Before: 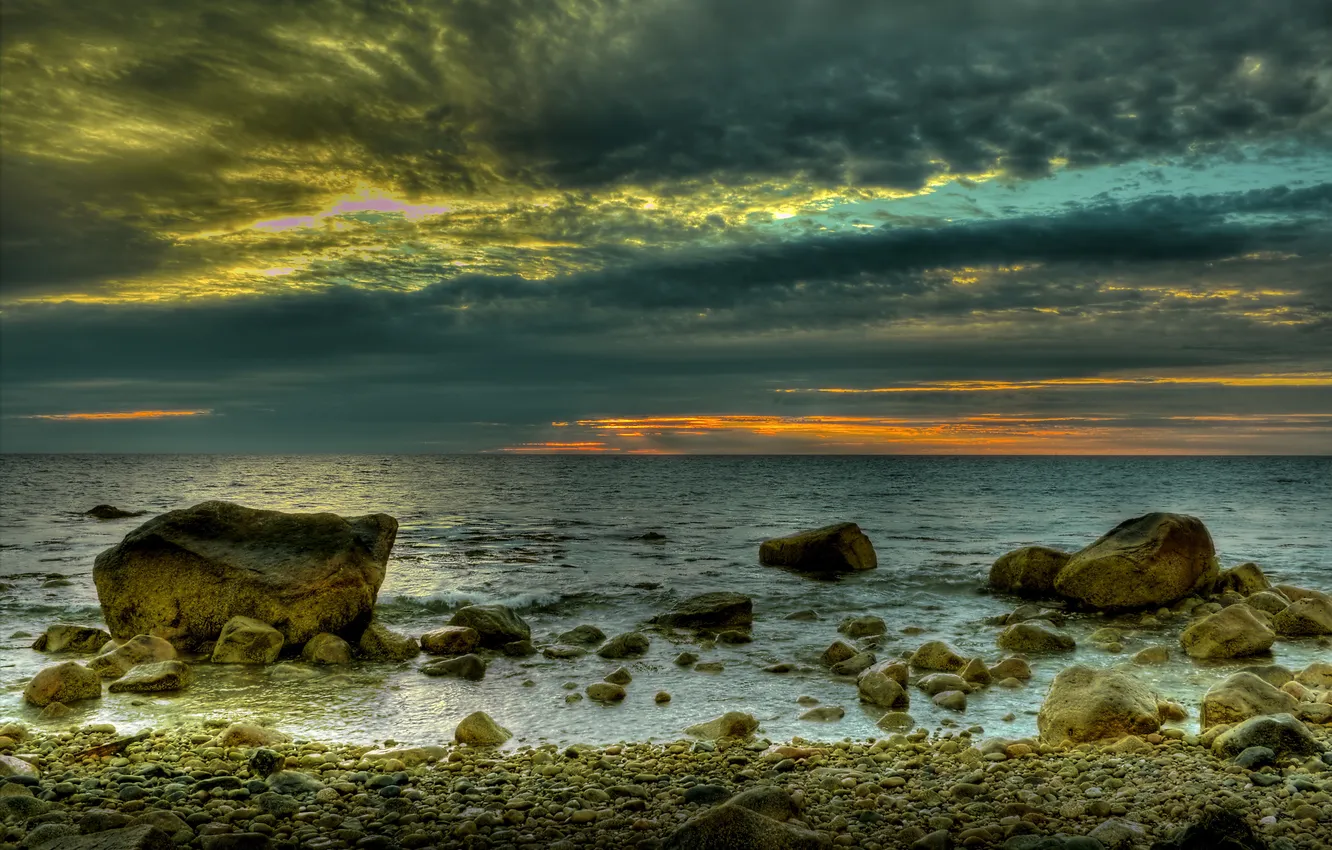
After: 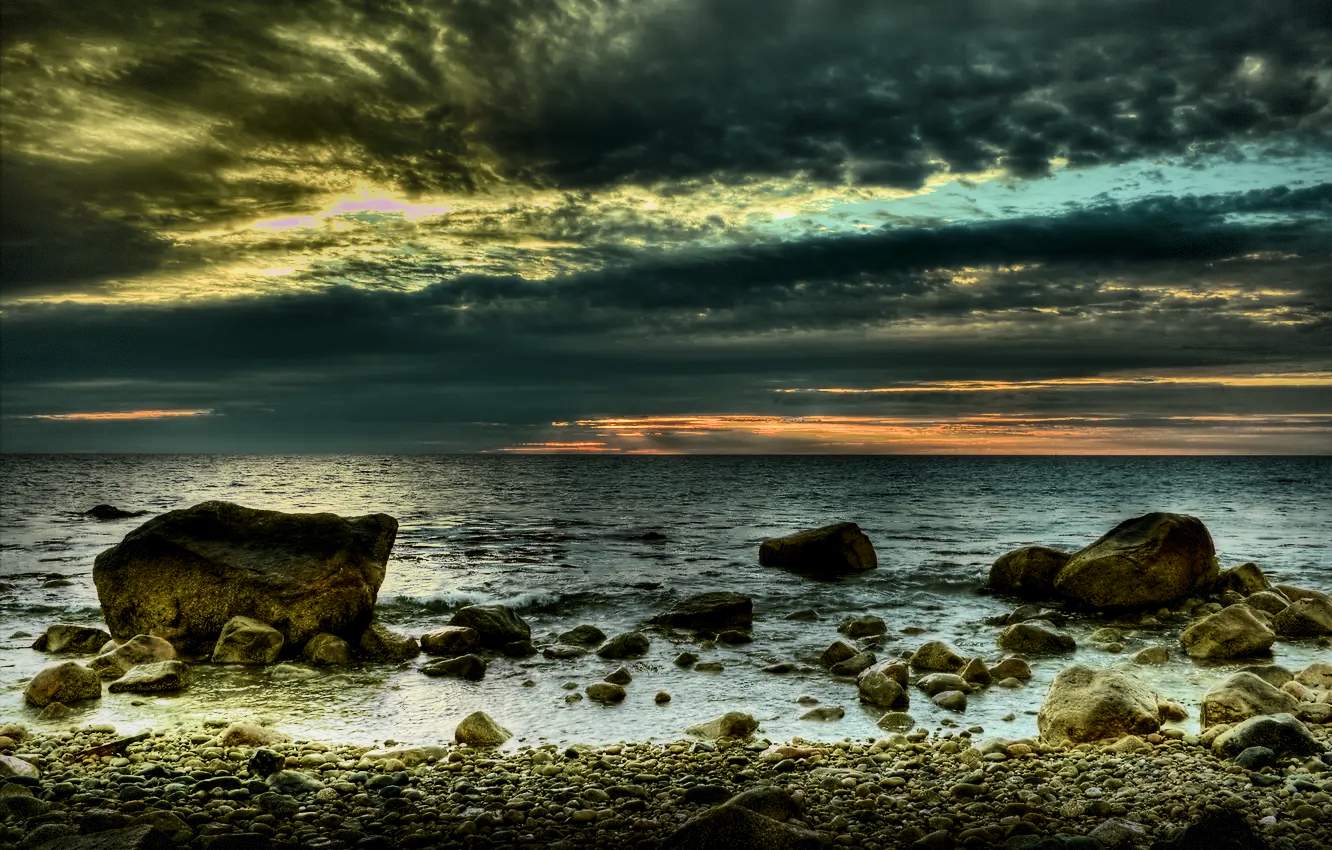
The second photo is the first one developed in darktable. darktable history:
filmic rgb: black relative exposure -7.65 EV, white relative exposure 4.56 EV, hardness 3.61, contrast 0.999, add noise in highlights 0.001, color science v3 (2019), use custom middle-gray values true, contrast in highlights soft
contrast brightness saturation: contrast 0.375, brightness 0.099
vignetting: fall-off radius 64.26%, brightness -0.554, saturation 0.001, dithering 8-bit output
